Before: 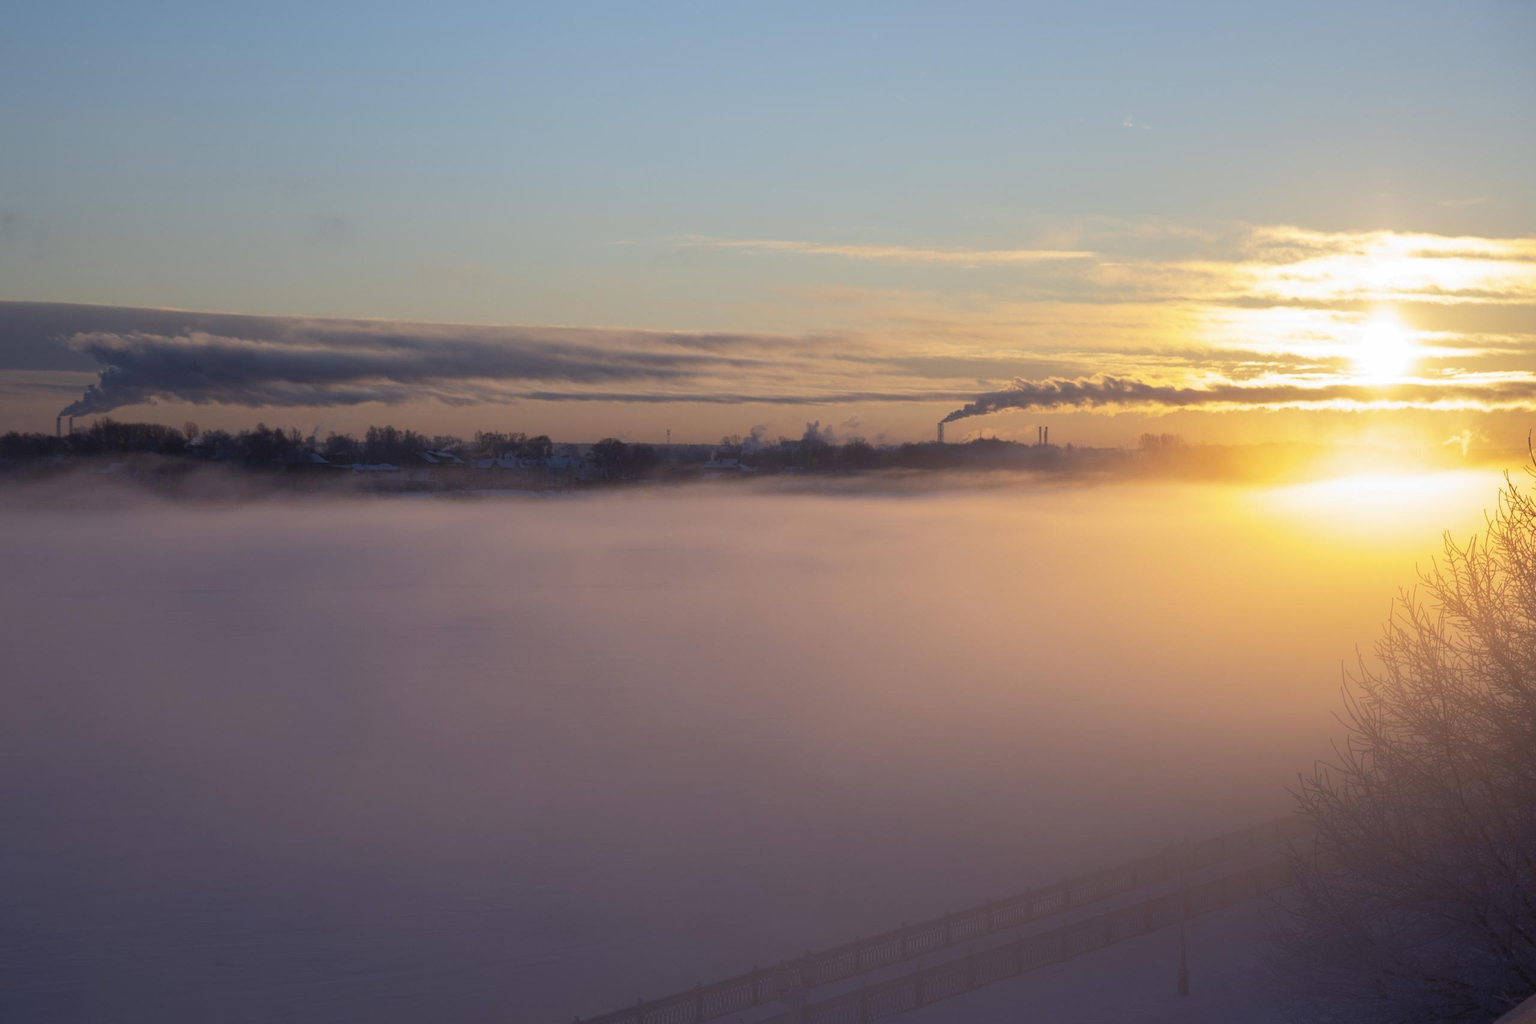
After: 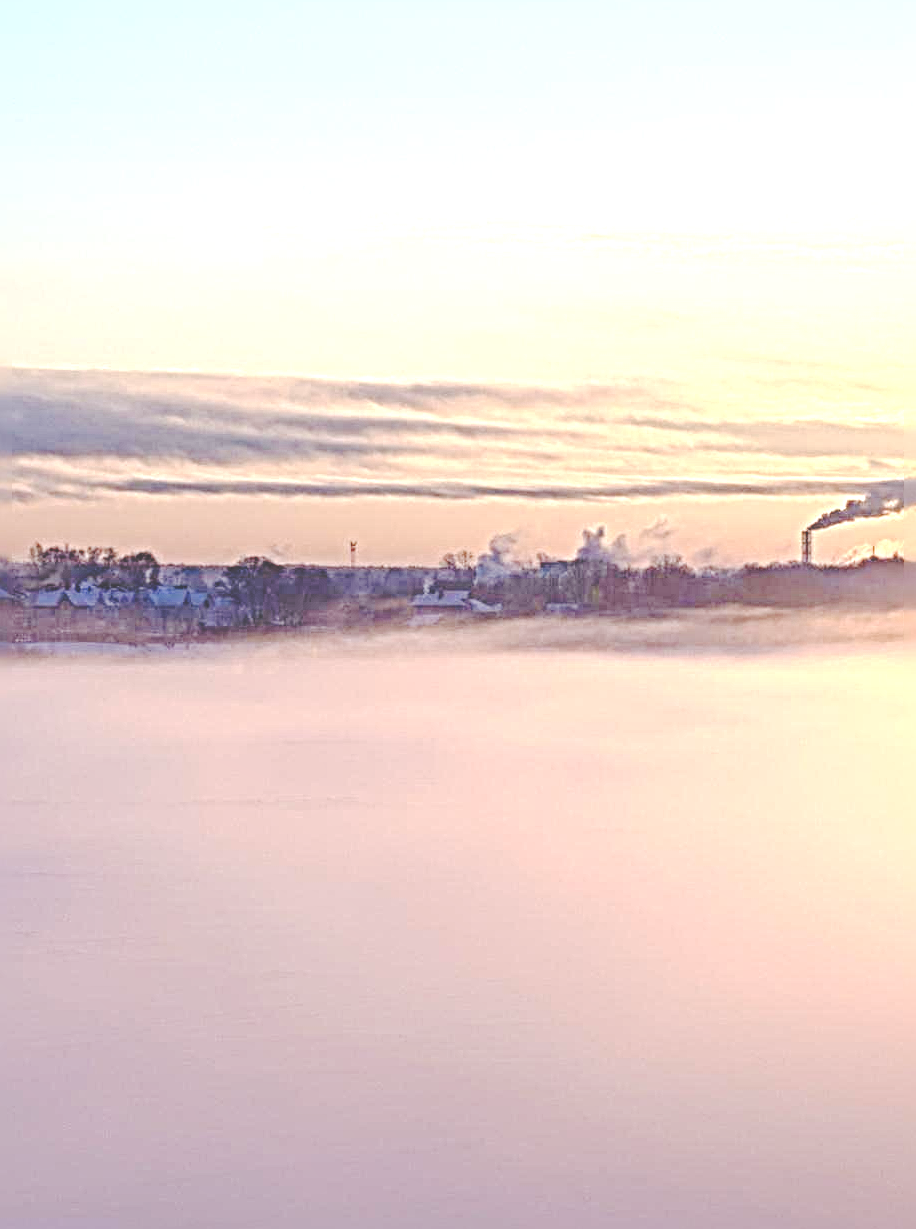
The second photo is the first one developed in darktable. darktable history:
exposure: black level correction 0, exposure 1.401 EV, compensate highlight preservation false
crop and rotate: left 29.749%, top 10.217%, right 34.436%, bottom 17.758%
base curve: curves: ch0 [(0, 0.024) (0.055, 0.065) (0.121, 0.166) (0.236, 0.319) (0.693, 0.726) (1, 1)], preserve colors none
local contrast: on, module defaults
levels: levels [0, 0.445, 1]
sharpen: radius 6.271, amount 1.783, threshold 0.224
color balance rgb: global offset › hue 170.14°, perceptual saturation grading › global saturation 0.723%, perceptual saturation grading › highlights -9.215%, perceptual saturation grading › mid-tones 17.981%, perceptual saturation grading › shadows 28.681%, global vibrance 2.243%
